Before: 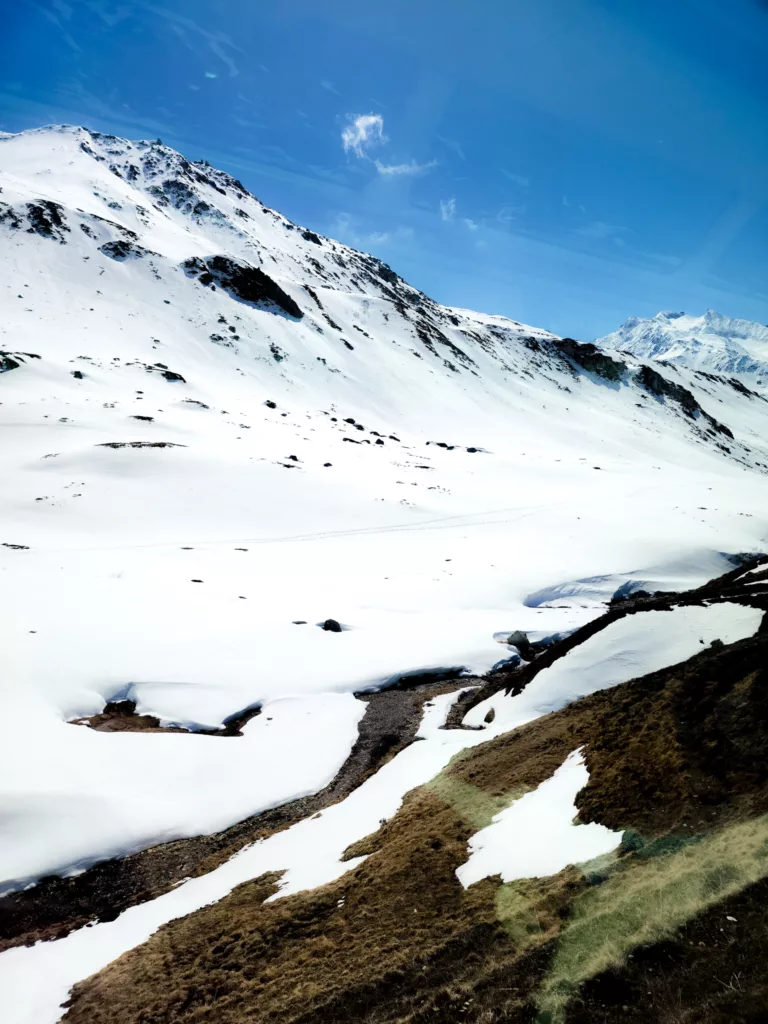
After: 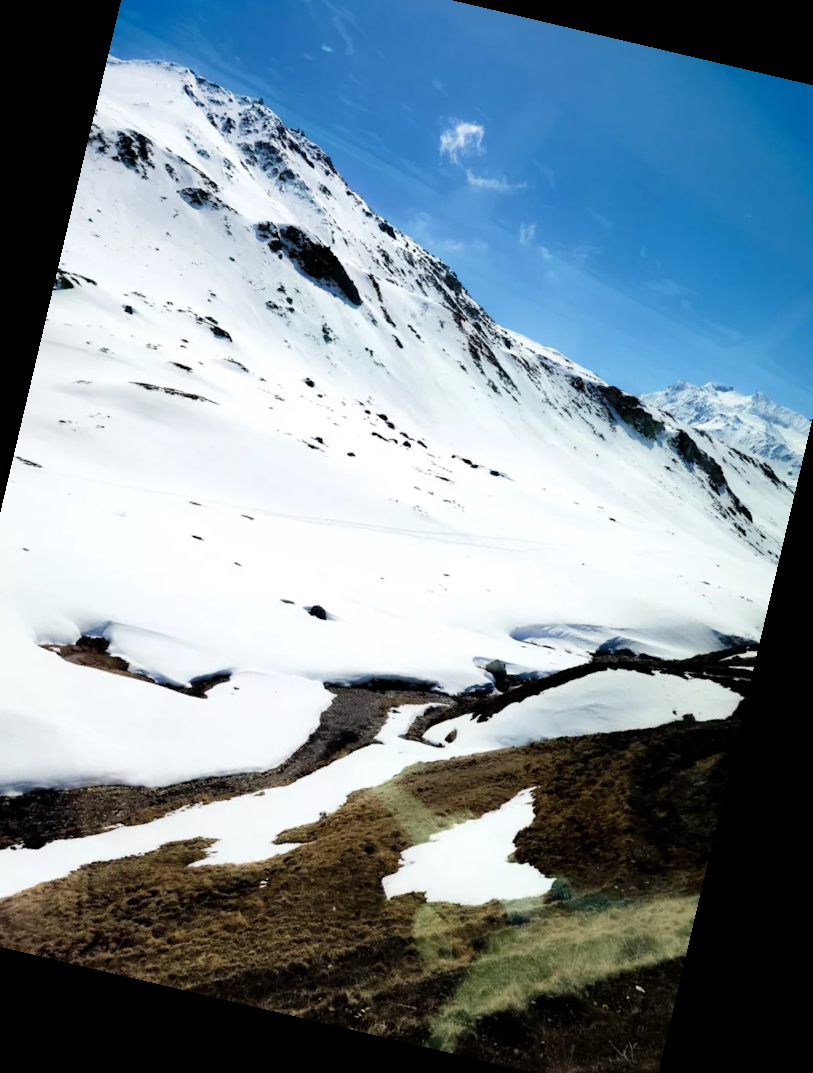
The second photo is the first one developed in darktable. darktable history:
crop: left 9.807%, top 6.259%, right 7.334%, bottom 2.177%
rotate and perspective: rotation 13.27°, automatic cropping off
